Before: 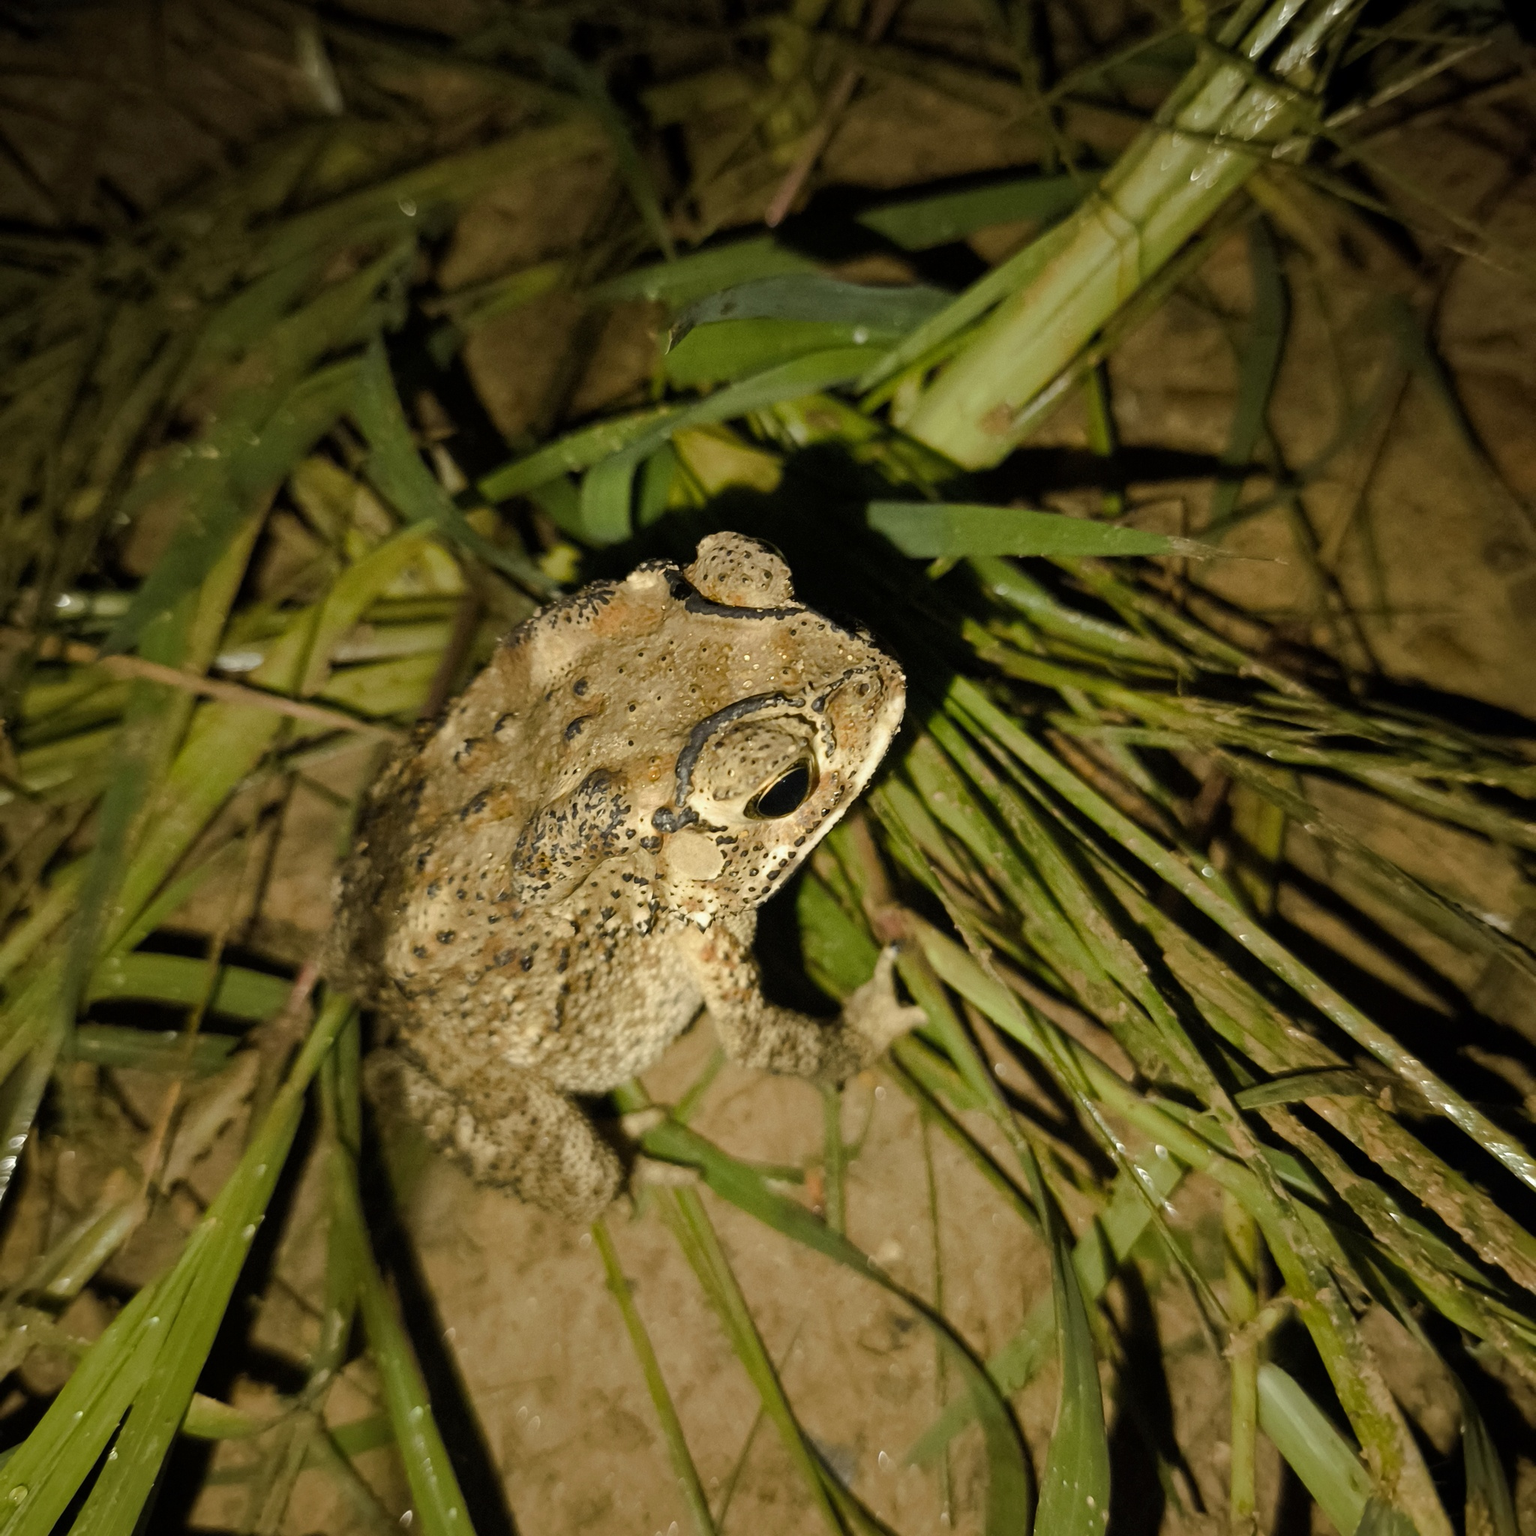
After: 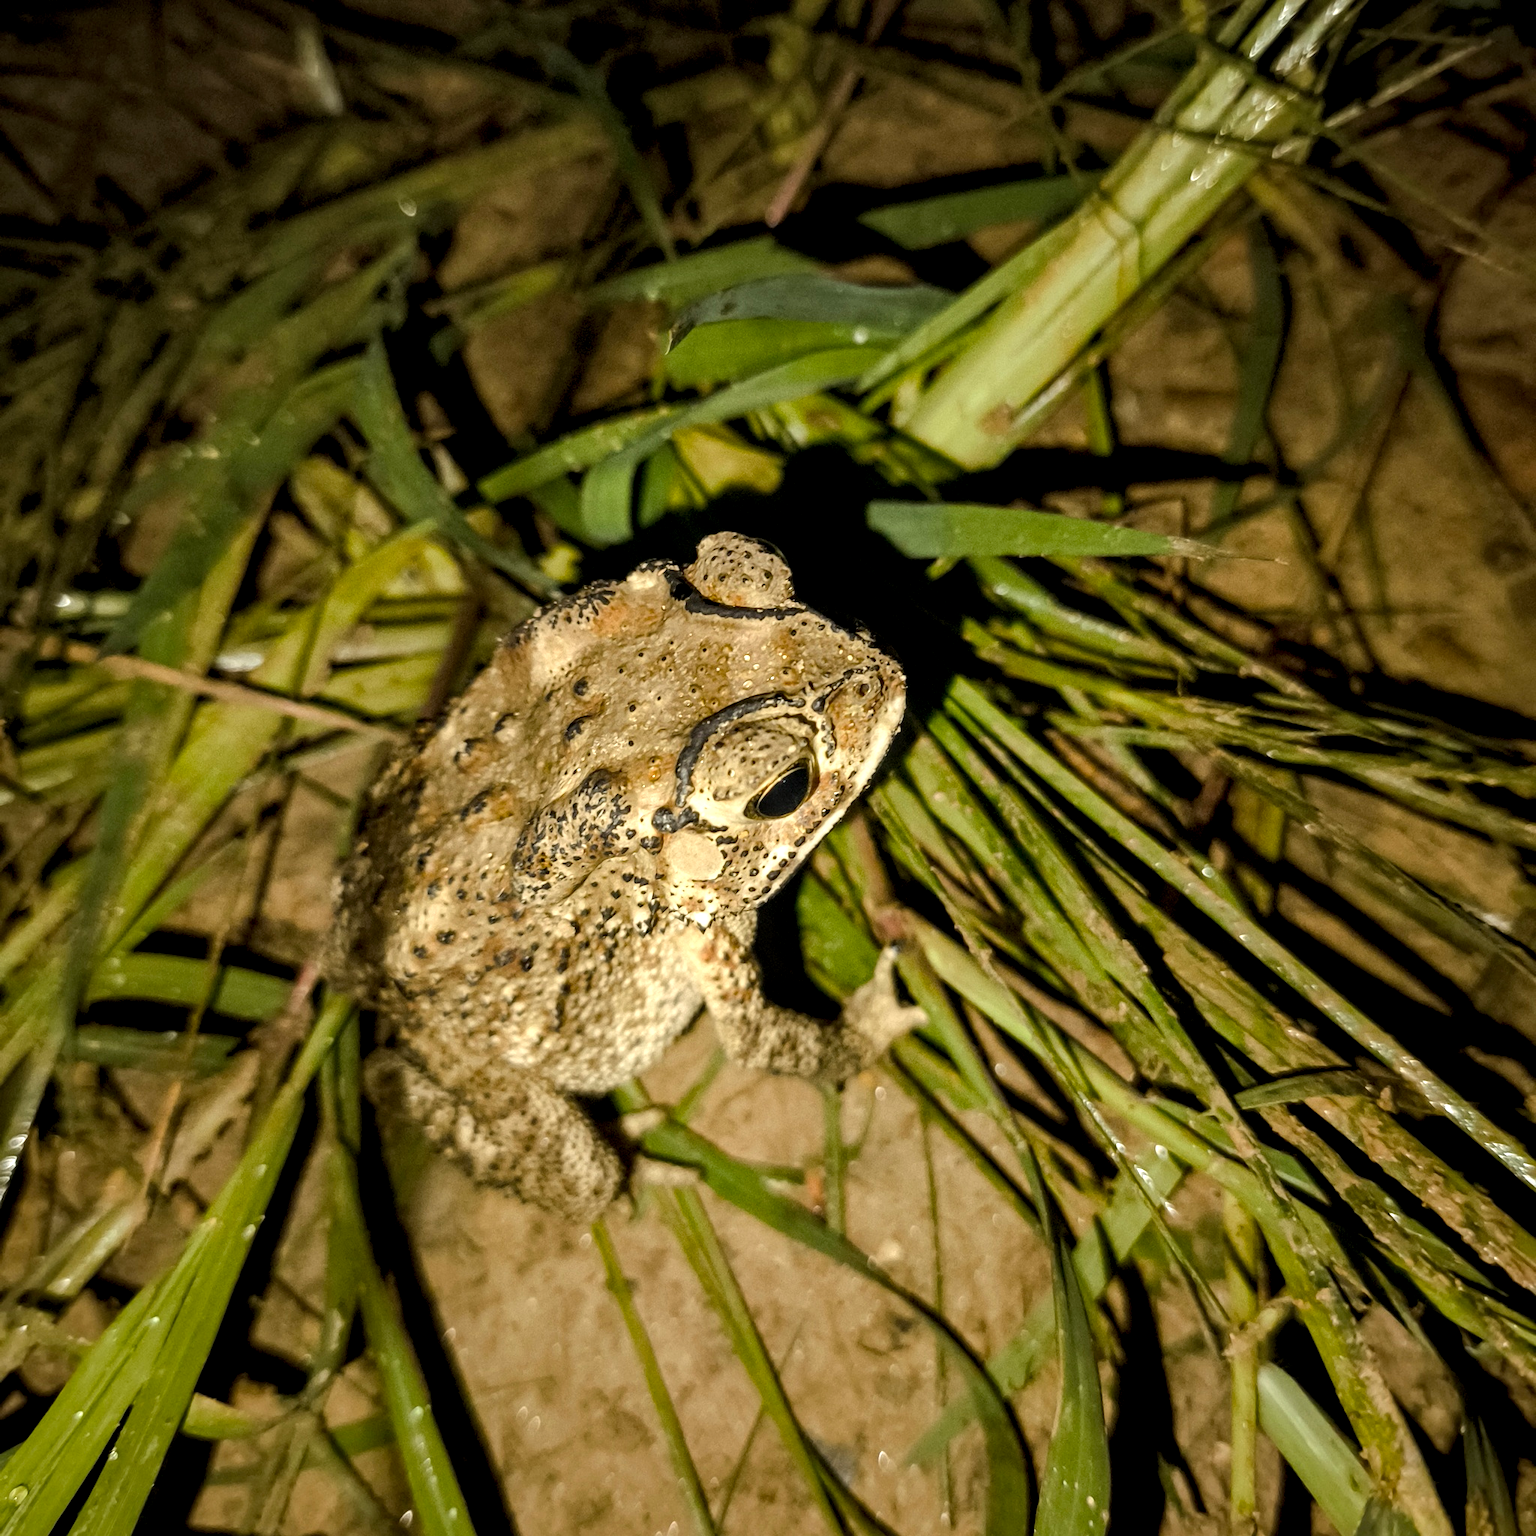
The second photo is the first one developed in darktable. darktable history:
local contrast: highlights 60%, shadows 62%, detail 160%
tone equalizer: -7 EV 0.215 EV, -6 EV 0.117 EV, -5 EV 0.103 EV, -4 EV 0.042 EV, -2 EV -0.025 EV, -1 EV -0.039 EV, +0 EV -0.058 EV
